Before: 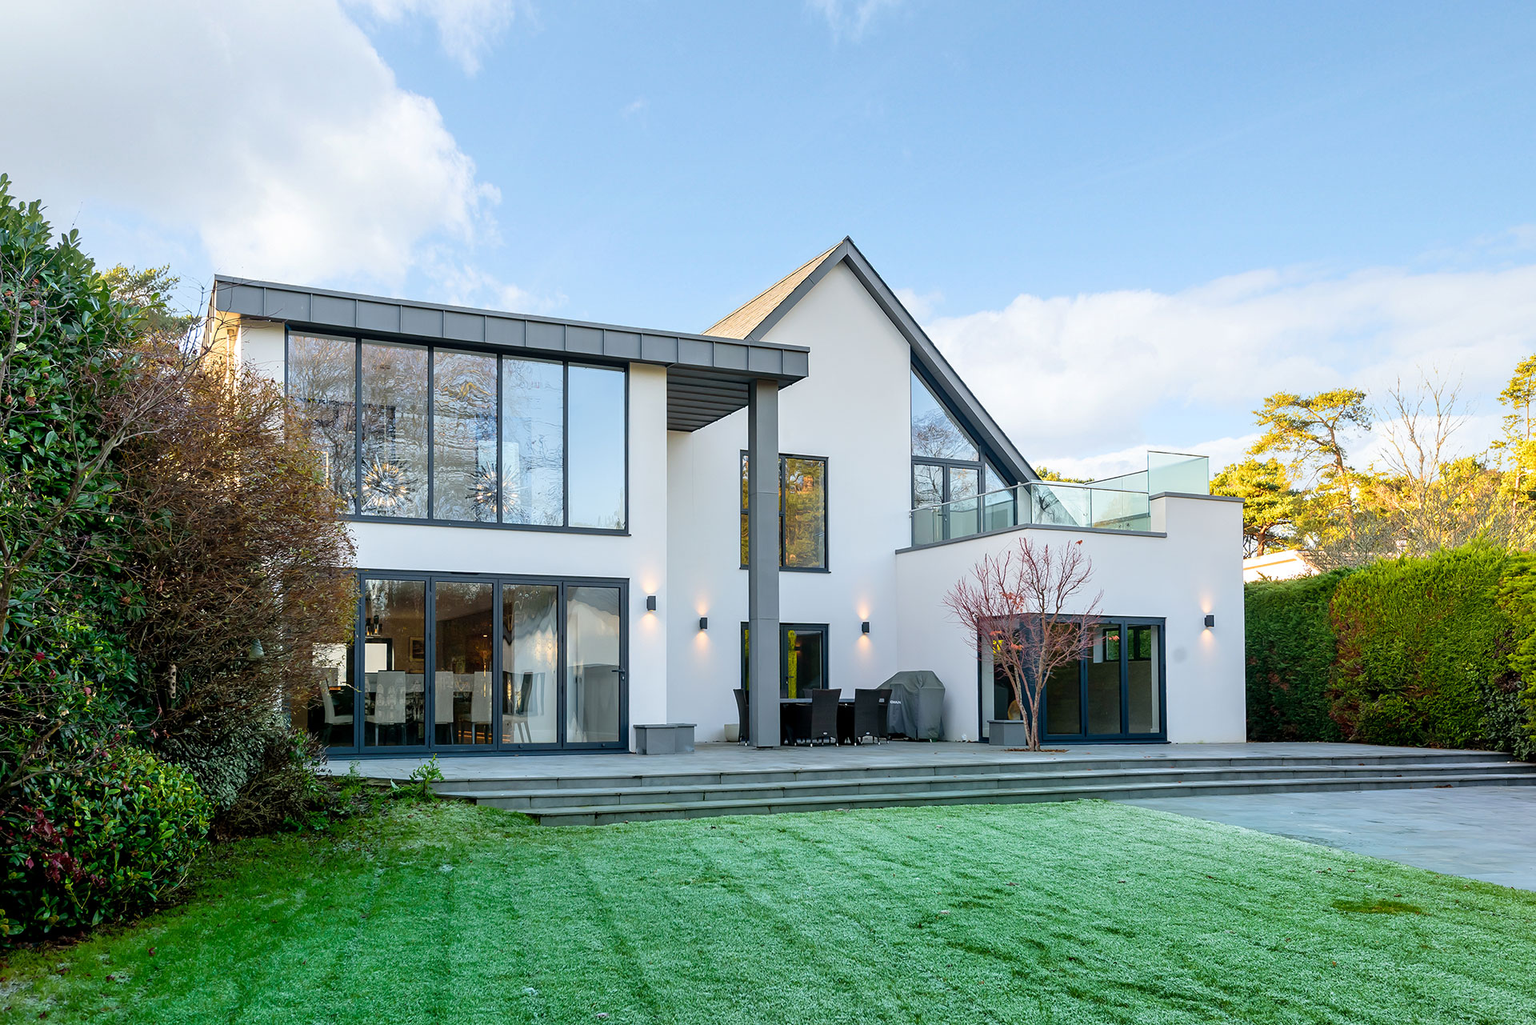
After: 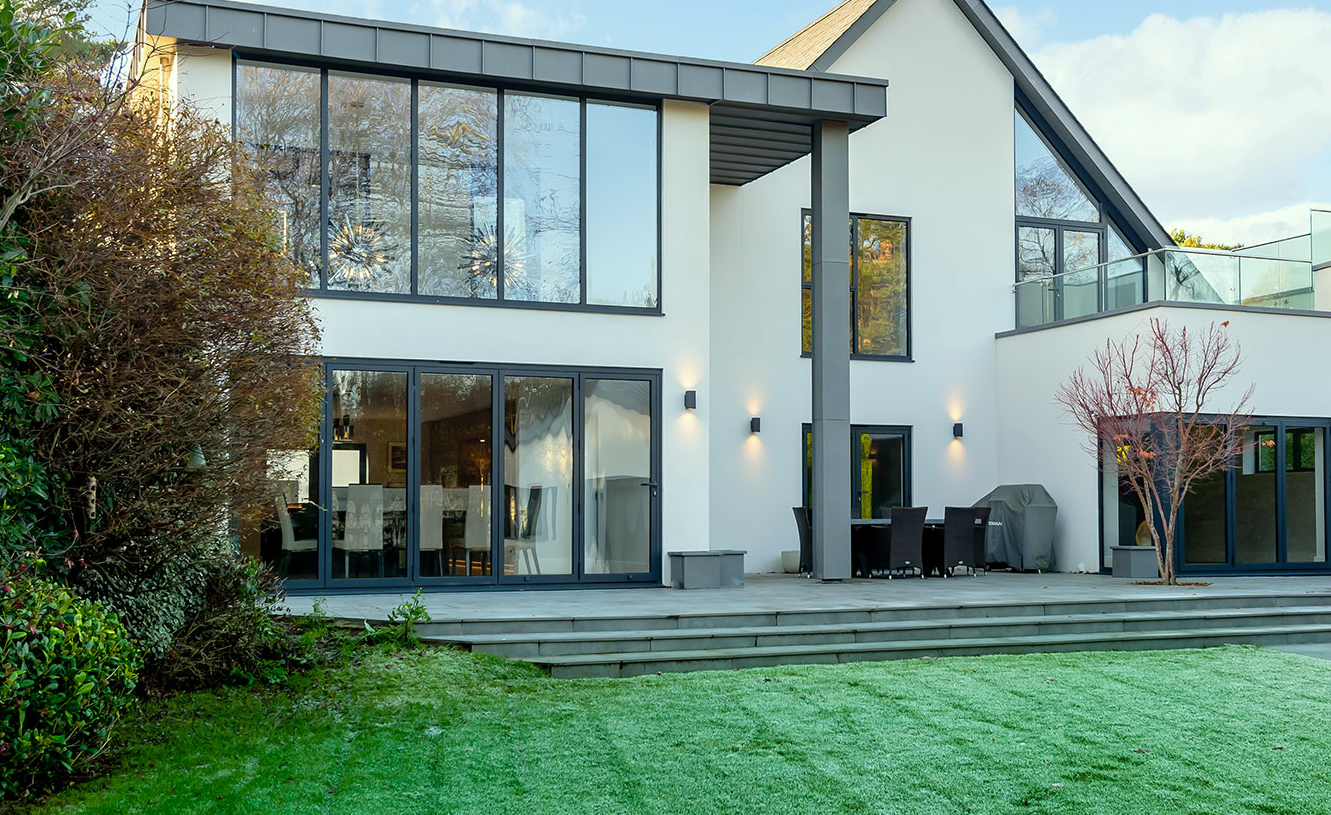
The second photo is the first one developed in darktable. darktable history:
color correction: highlights a* -4.73, highlights b* 5.06, saturation 0.97
crop: left 6.488%, top 27.668%, right 24.183%, bottom 8.656%
